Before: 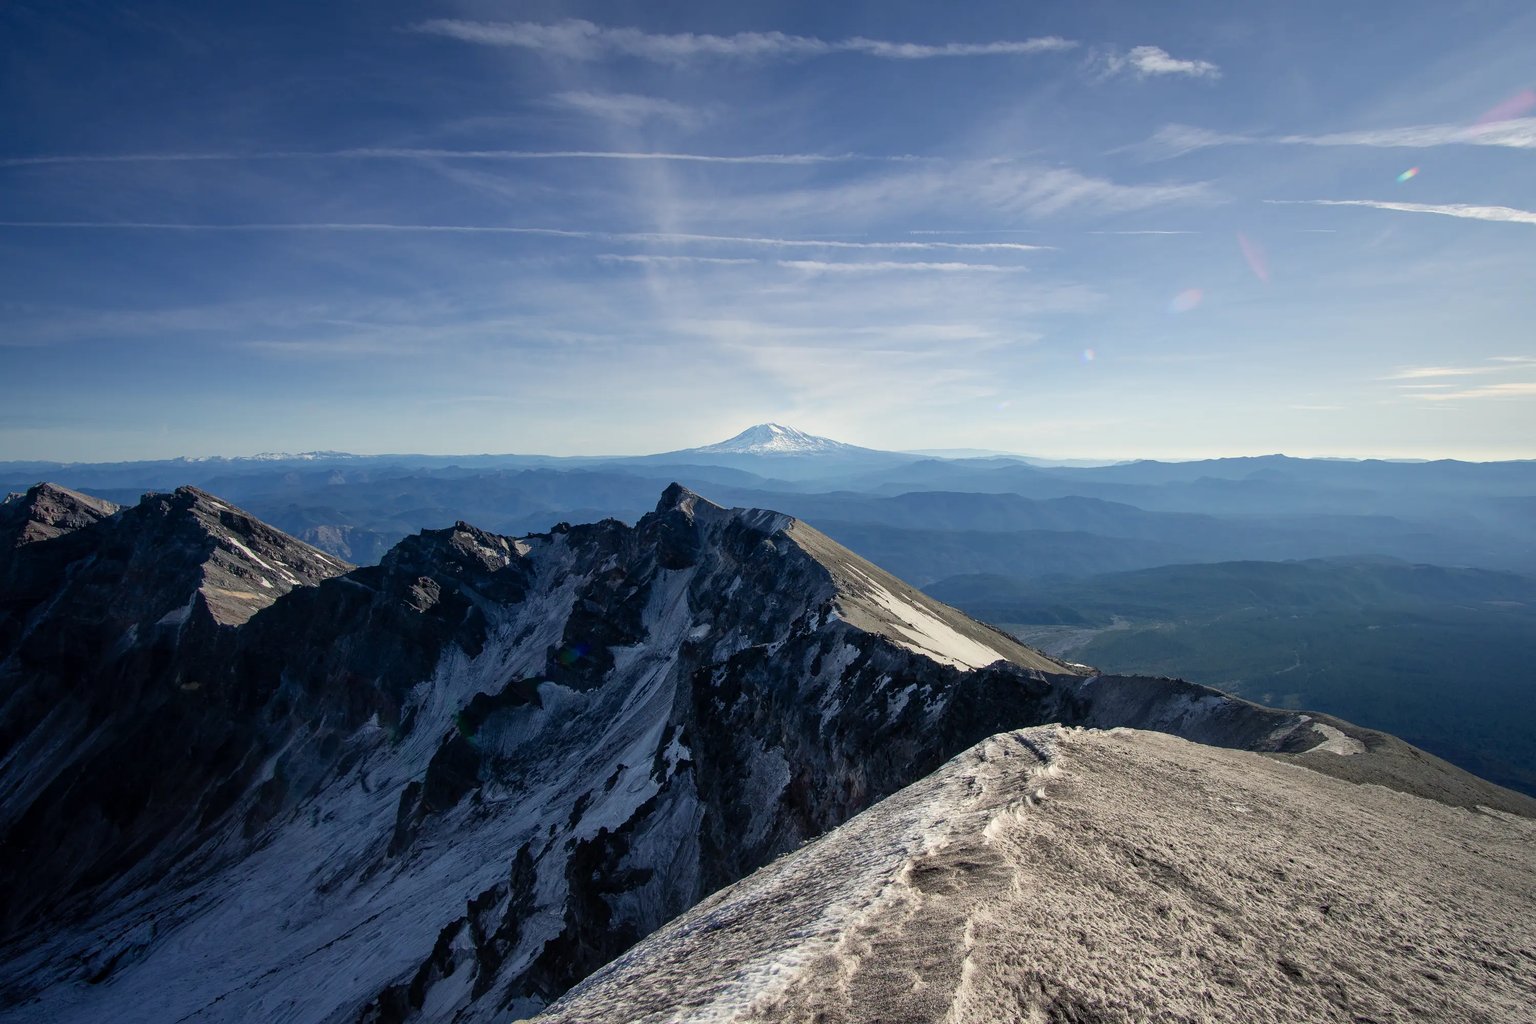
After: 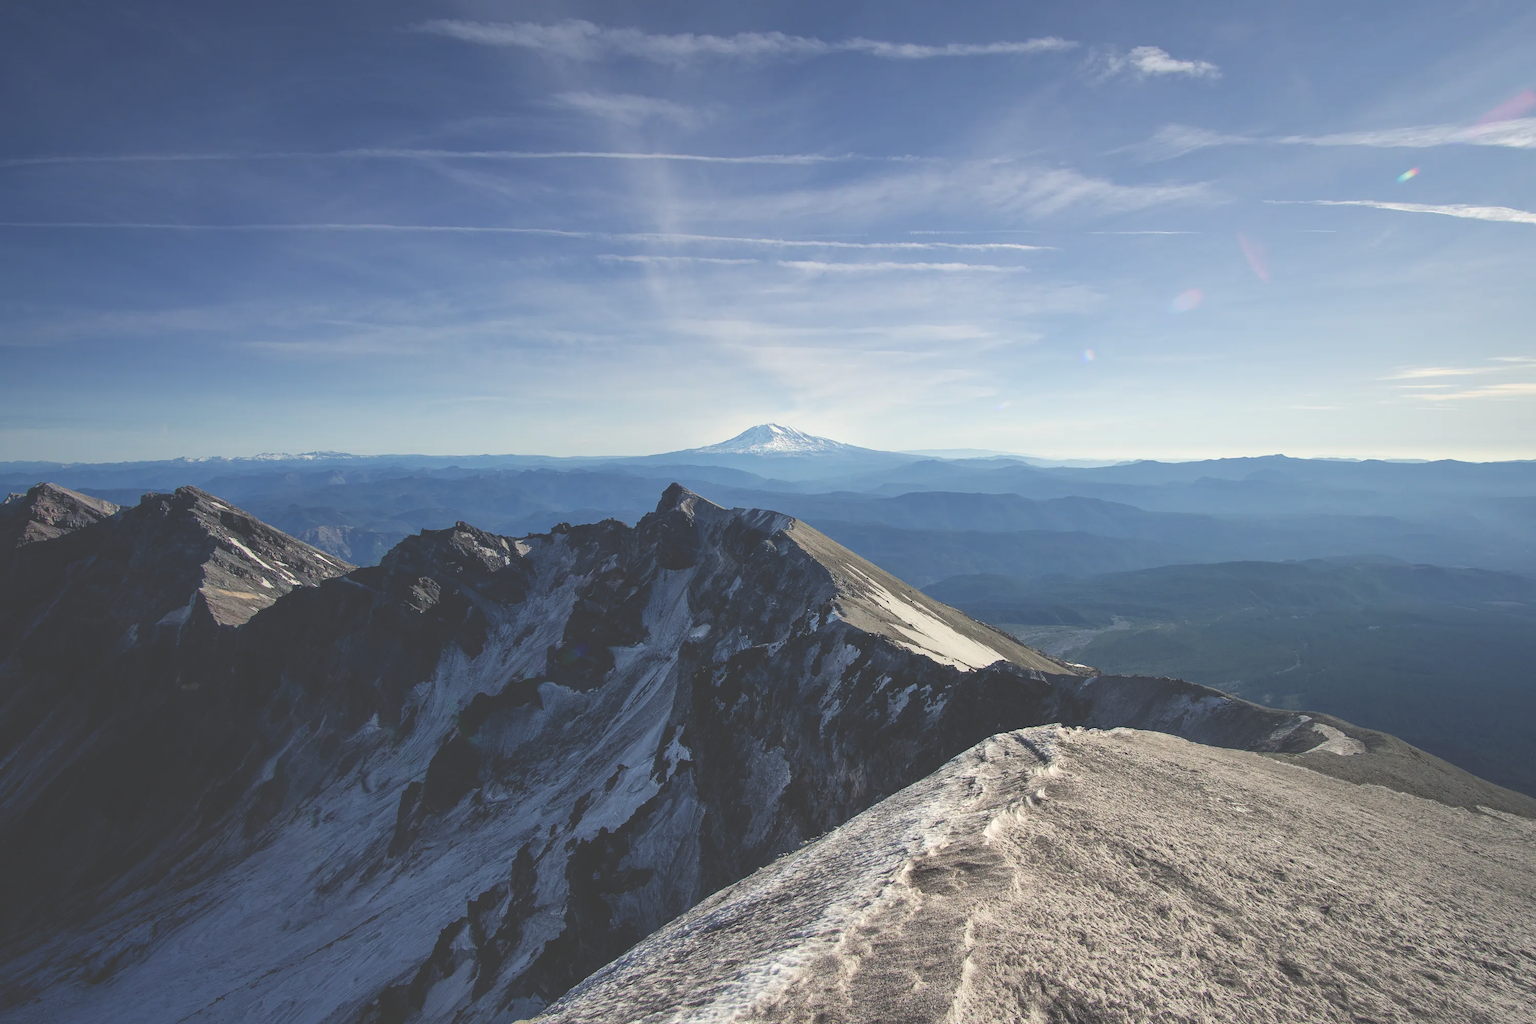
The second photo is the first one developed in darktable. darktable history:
exposure: black level correction -0.041, exposure 0.065 EV, compensate highlight preservation false
